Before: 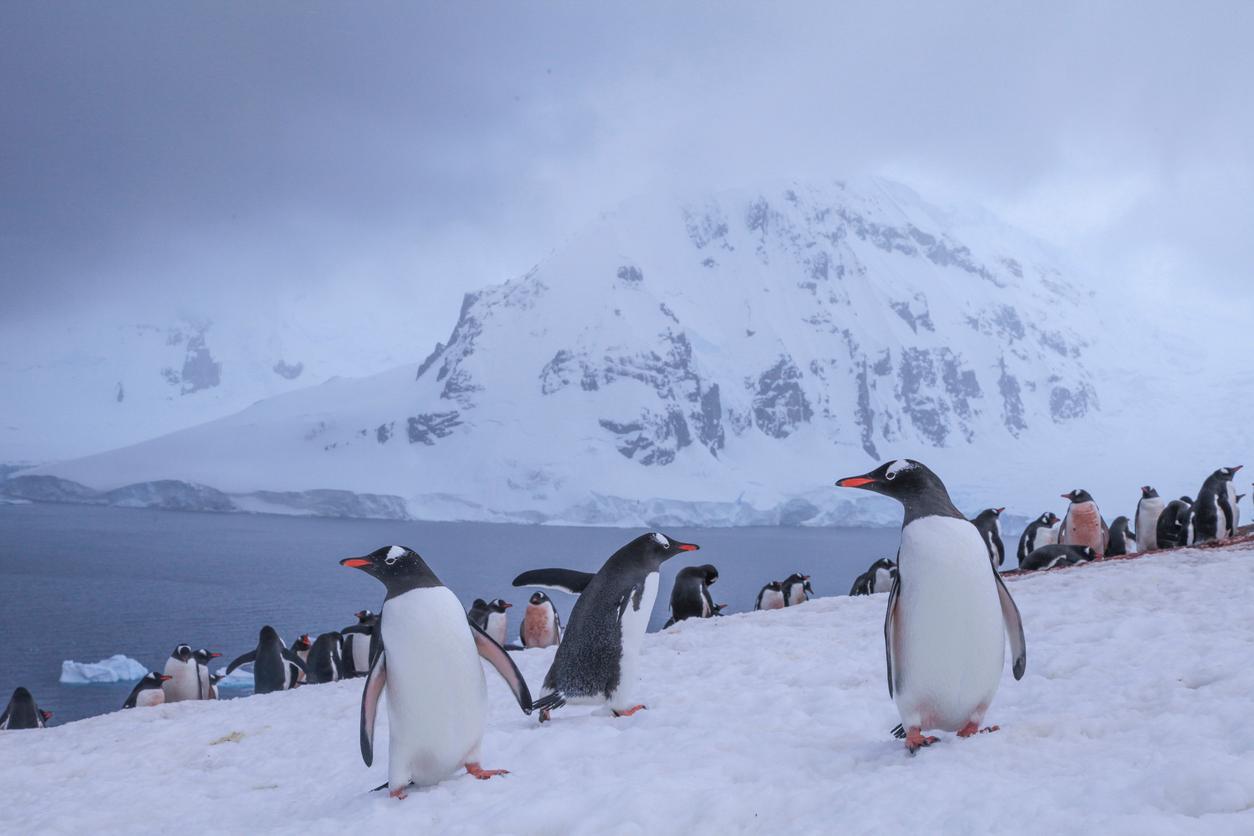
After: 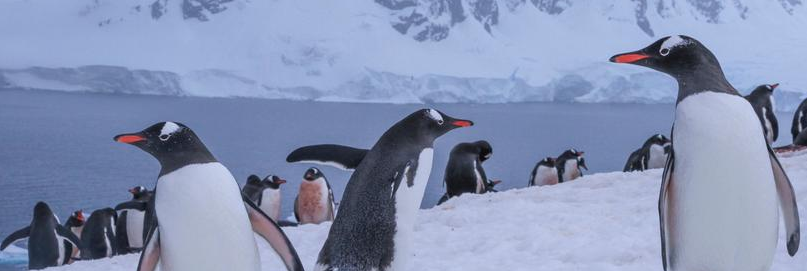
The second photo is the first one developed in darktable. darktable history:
crop: left 18.089%, top 50.754%, right 17.532%, bottom 16.79%
